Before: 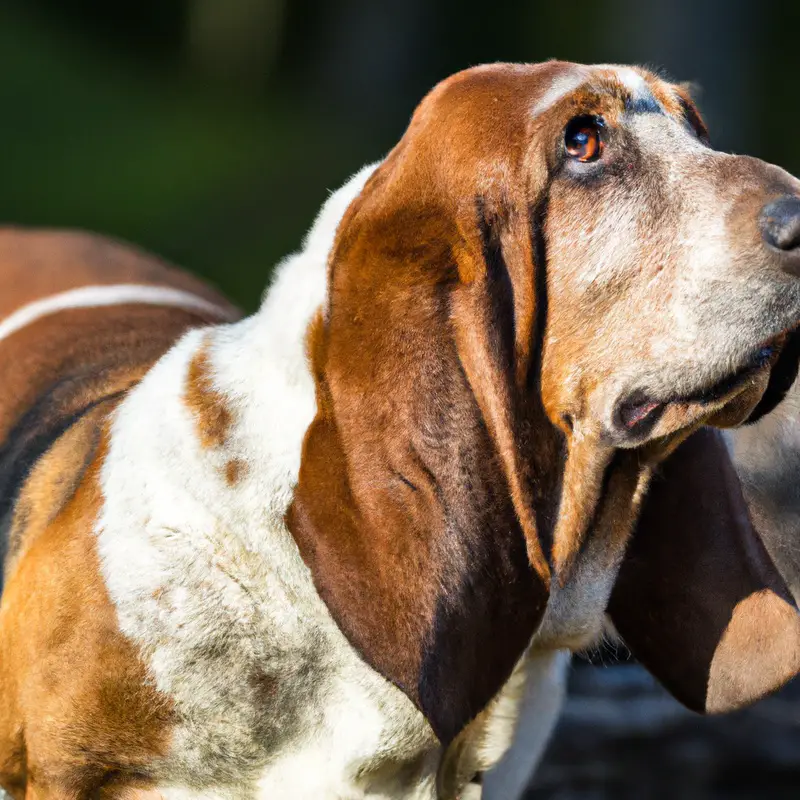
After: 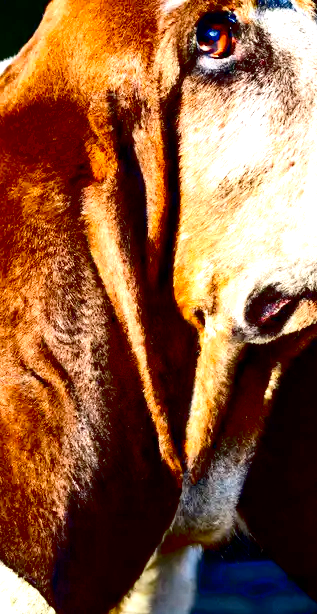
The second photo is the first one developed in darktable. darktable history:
exposure: black level correction 0.035, exposure 0.908 EV, compensate highlight preservation false
contrast brightness saturation: contrast 0.235, brightness -0.244, saturation 0.136
crop: left 46.092%, top 13.119%, right 14.231%, bottom 10.078%
